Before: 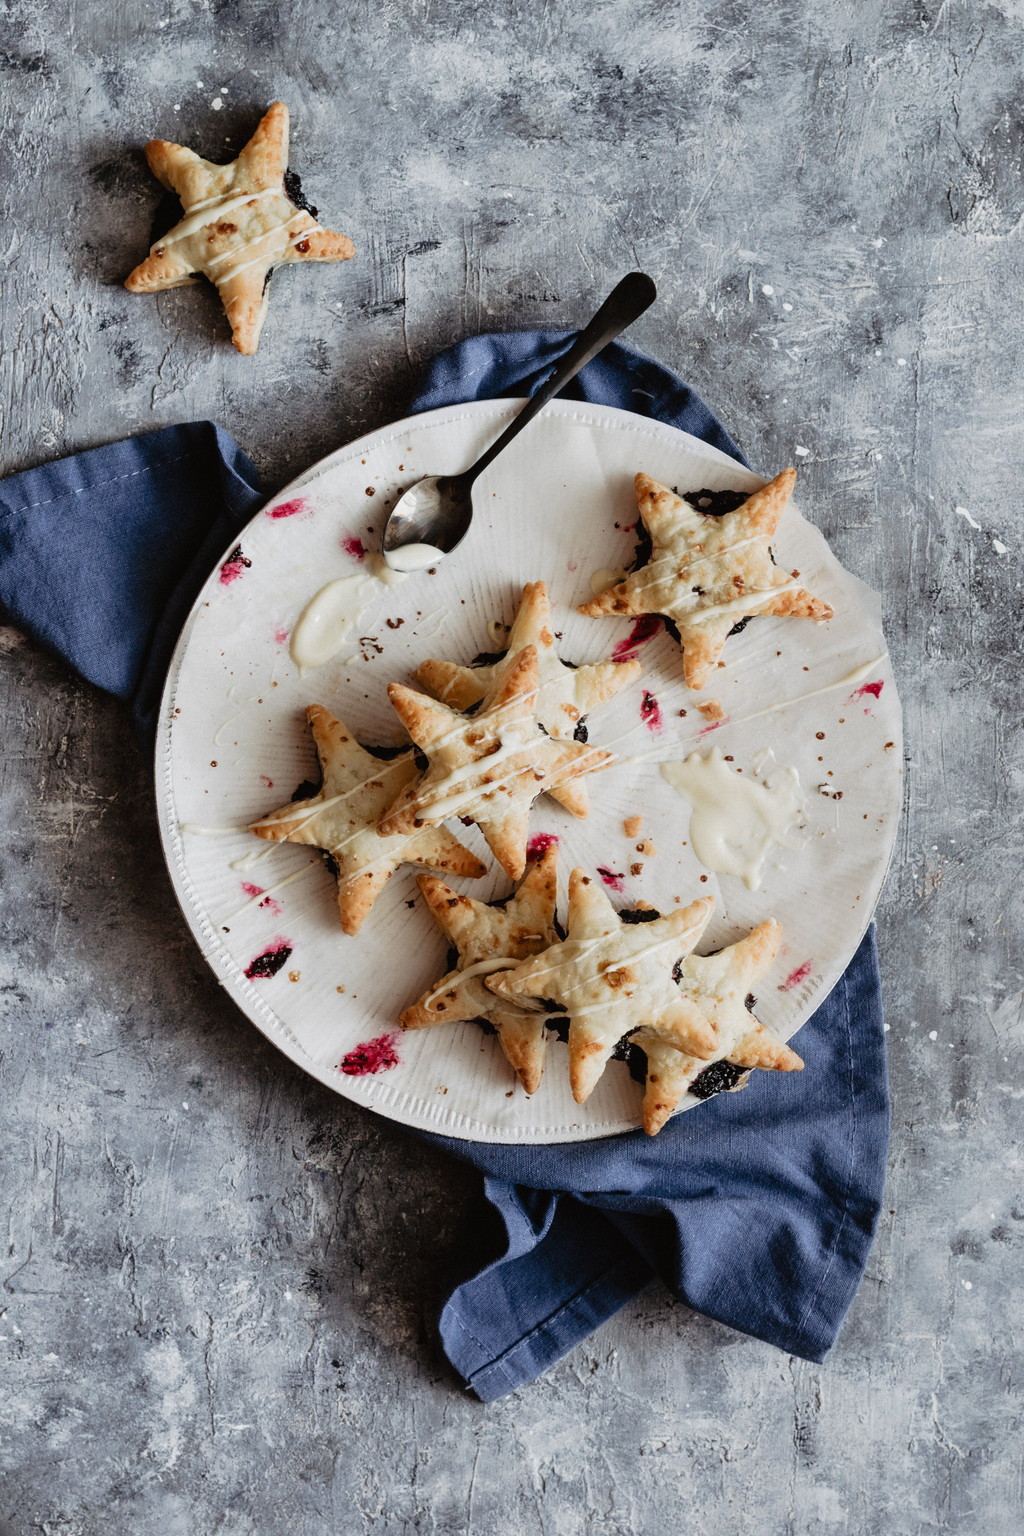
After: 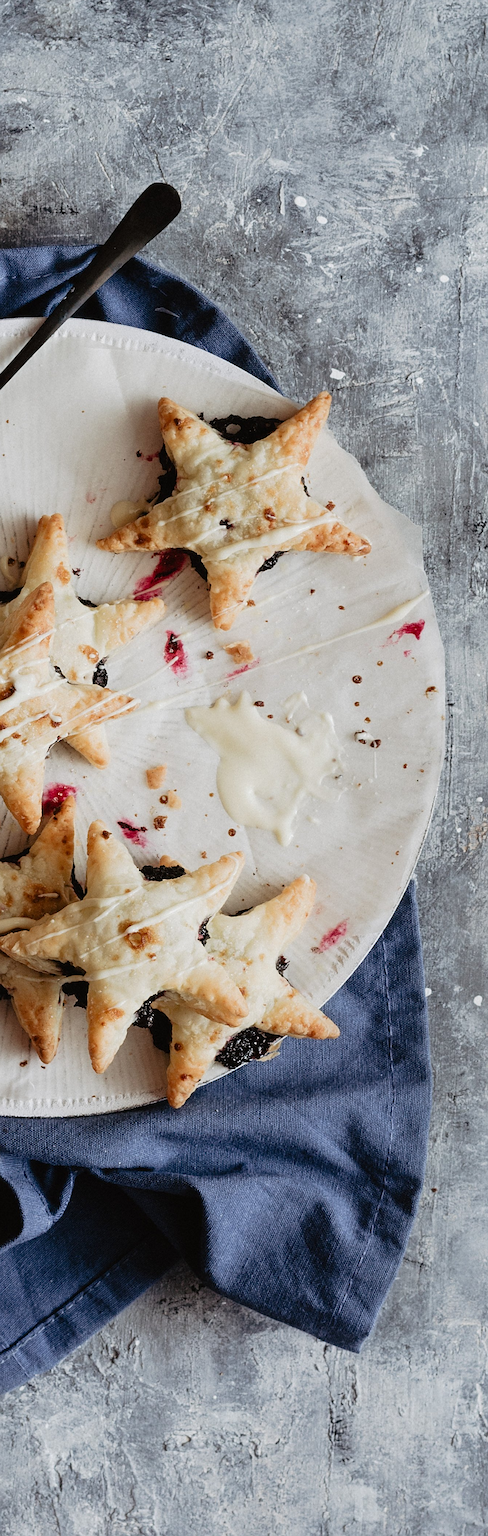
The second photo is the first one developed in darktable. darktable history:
crop: left 47.628%, top 6.643%, right 7.874%
sharpen: on, module defaults
